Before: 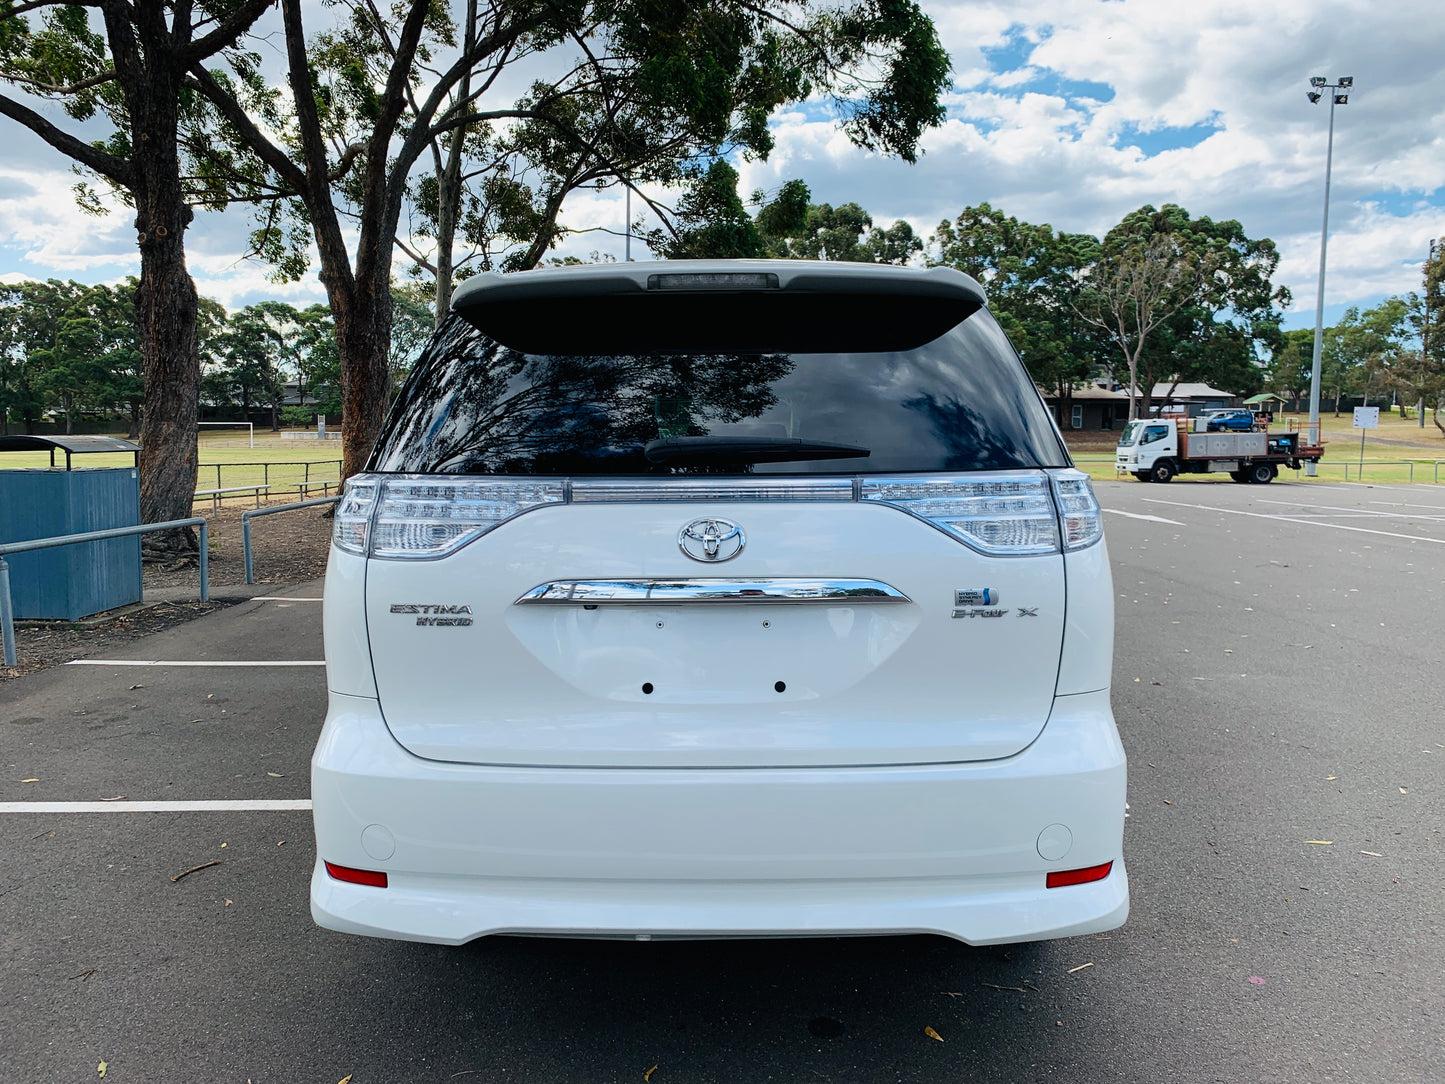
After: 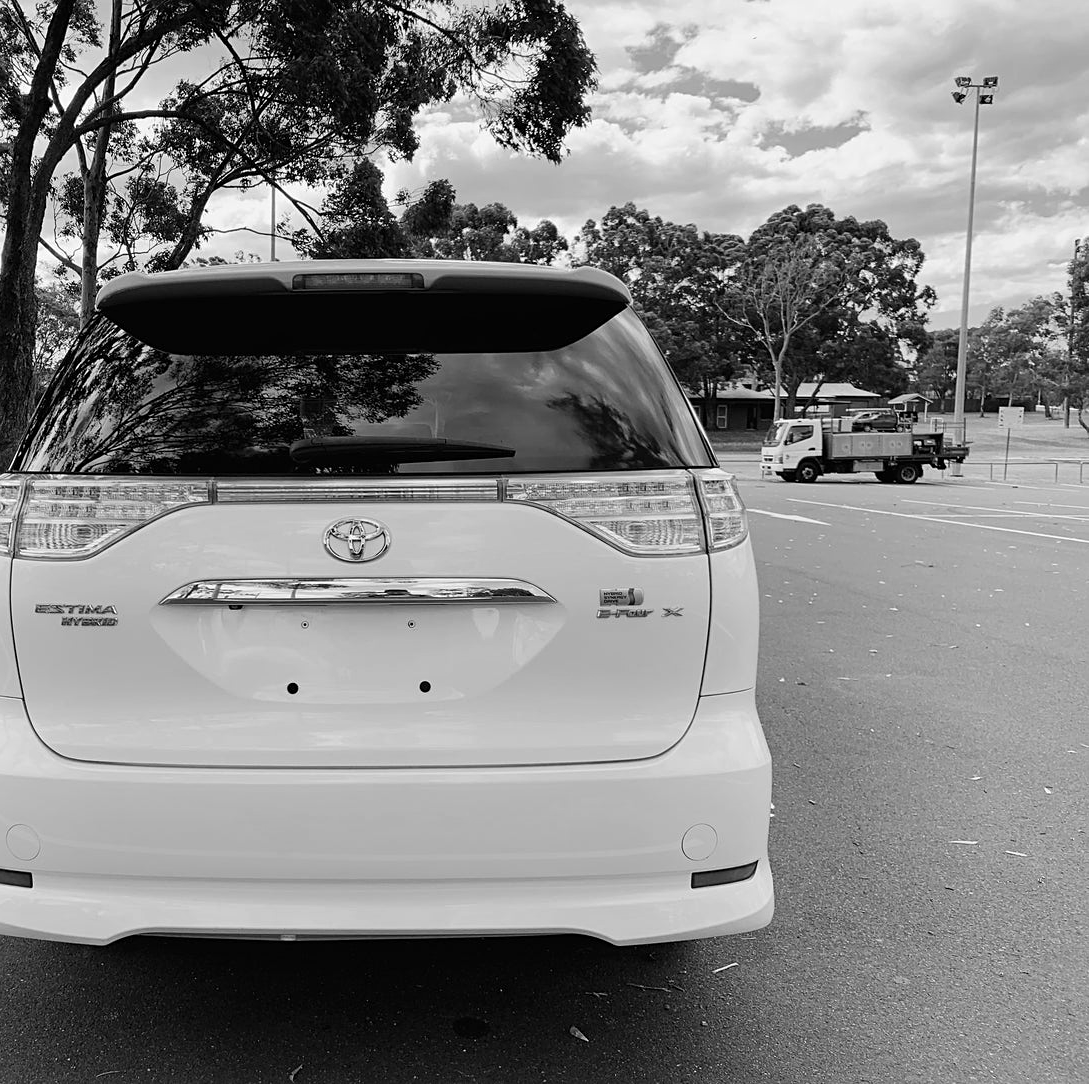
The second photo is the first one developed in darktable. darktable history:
sharpen: amount 0.2
monochrome: on, module defaults
crop and rotate: left 24.6%
